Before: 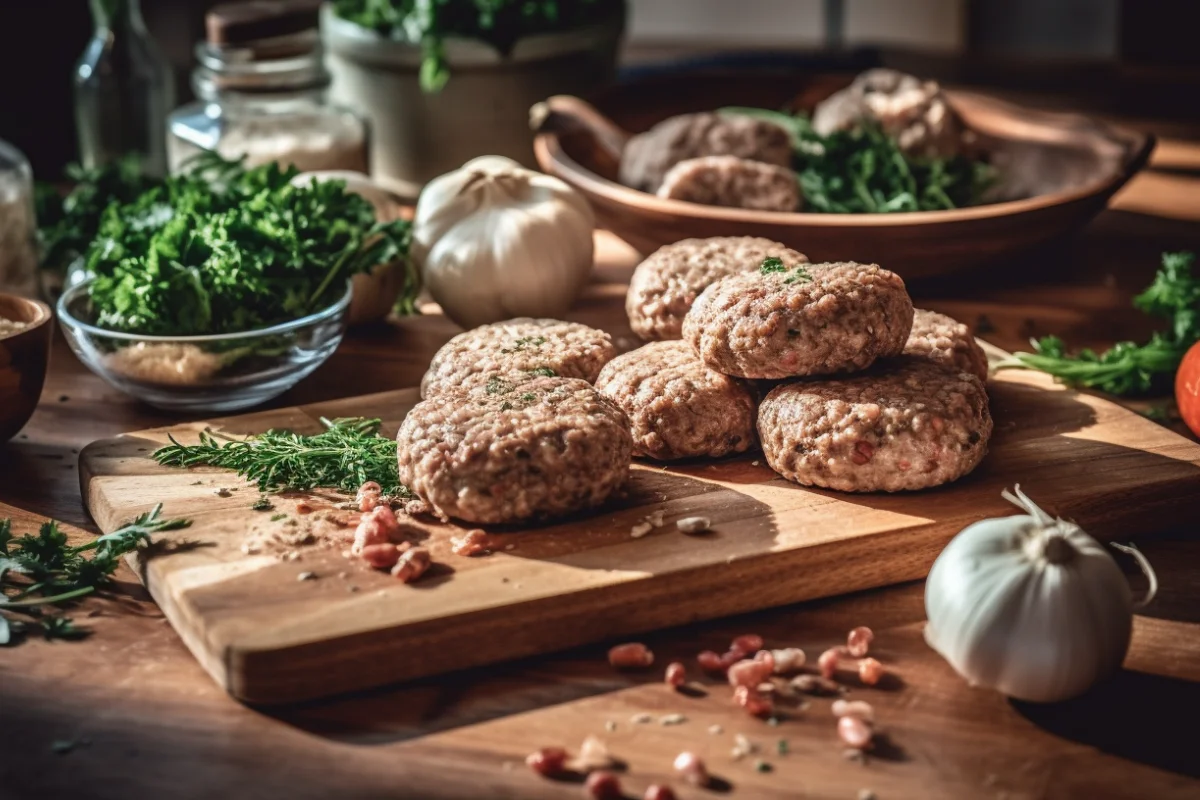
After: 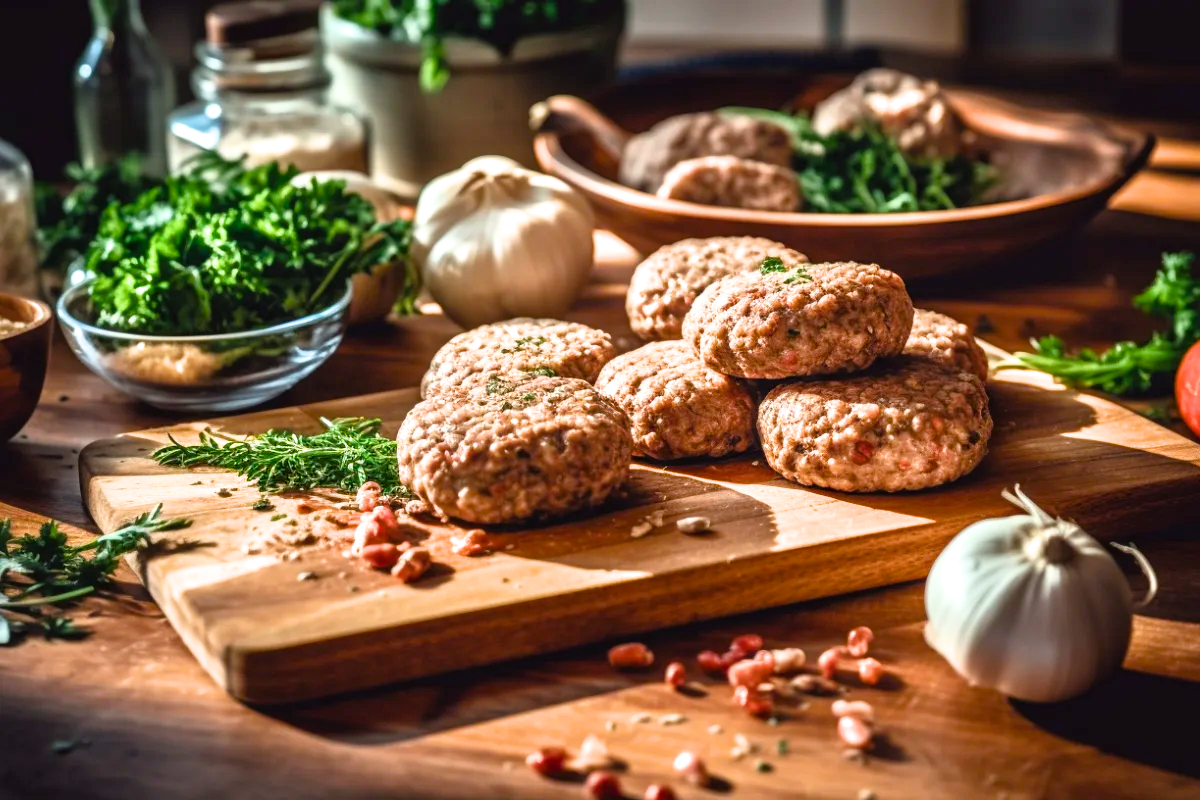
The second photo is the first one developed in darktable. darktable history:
color balance rgb: linear chroma grading › global chroma 15%, perceptual saturation grading › global saturation 30%
filmic rgb: black relative exposure -9.08 EV, white relative exposure 2.3 EV, hardness 7.49
tone equalizer: -8 EV 1 EV, -7 EV 1 EV, -6 EV 1 EV, -5 EV 1 EV, -4 EV 1 EV, -3 EV 0.75 EV, -2 EV 0.5 EV, -1 EV 0.25 EV
